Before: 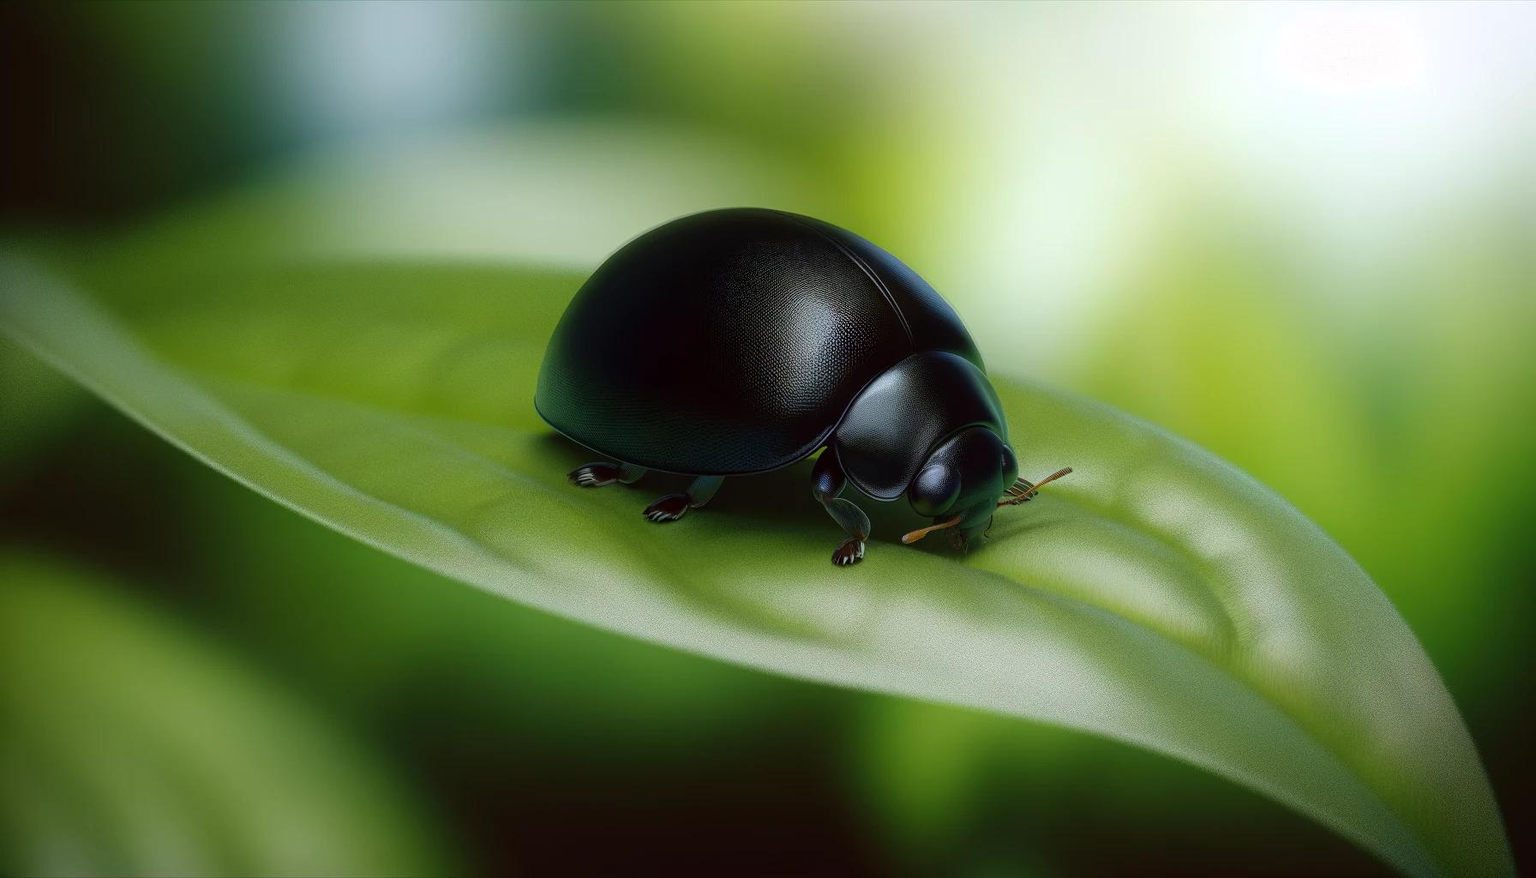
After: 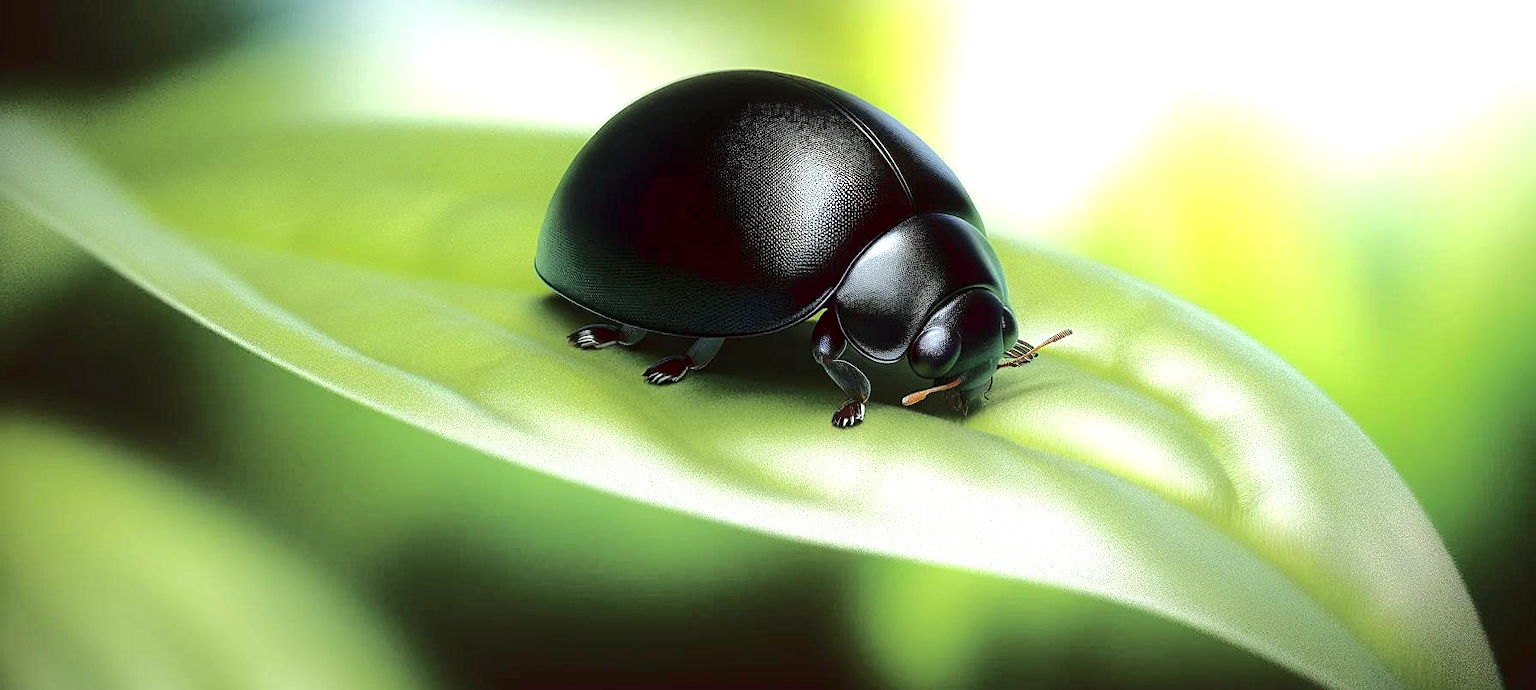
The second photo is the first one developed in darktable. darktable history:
levels: levels [0, 0.498, 0.996]
tone curve: curves: ch0 [(0, 0) (0.058, 0.022) (0.265, 0.208) (0.41, 0.417) (0.485, 0.524) (0.638, 0.673) (0.845, 0.828) (0.994, 0.964)]; ch1 [(0, 0) (0.136, 0.146) (0.317, 0.34) (0.382, 0.408) (0.469, 0.482) (0.498, 0.497) (0.557, 0.573) (0.644, 0.643) (0.725, 0.765) (1, 1)]; ch2 [(0, 0) (0.352, 0.403) (0.45, 0.469) (0.502, 0.504) (0.54, 0.524) (0.592, 0.566) (0.638, 0.599) (1, 1)], color space Lab, independent channels, preserve colors none
exposure: black level correction 0, exposure 1.45 EV, compensate exposure bias true, compensate highlight preservation false
sharpen: on, module defaults
crop and rotate: top 15.774%, bottom 5.506%
